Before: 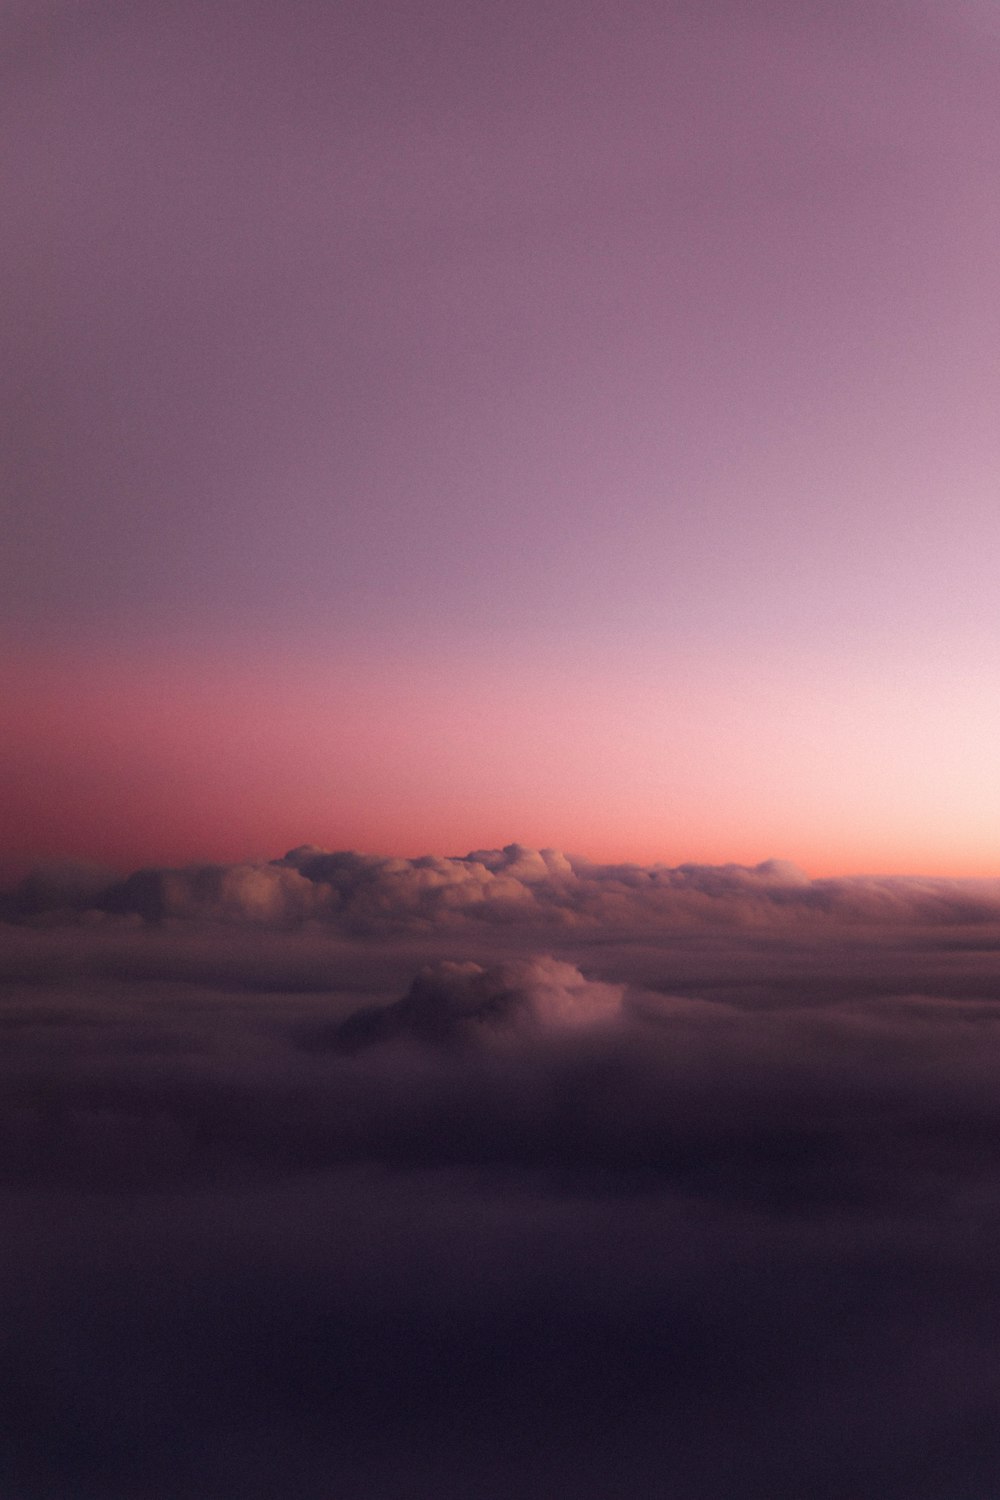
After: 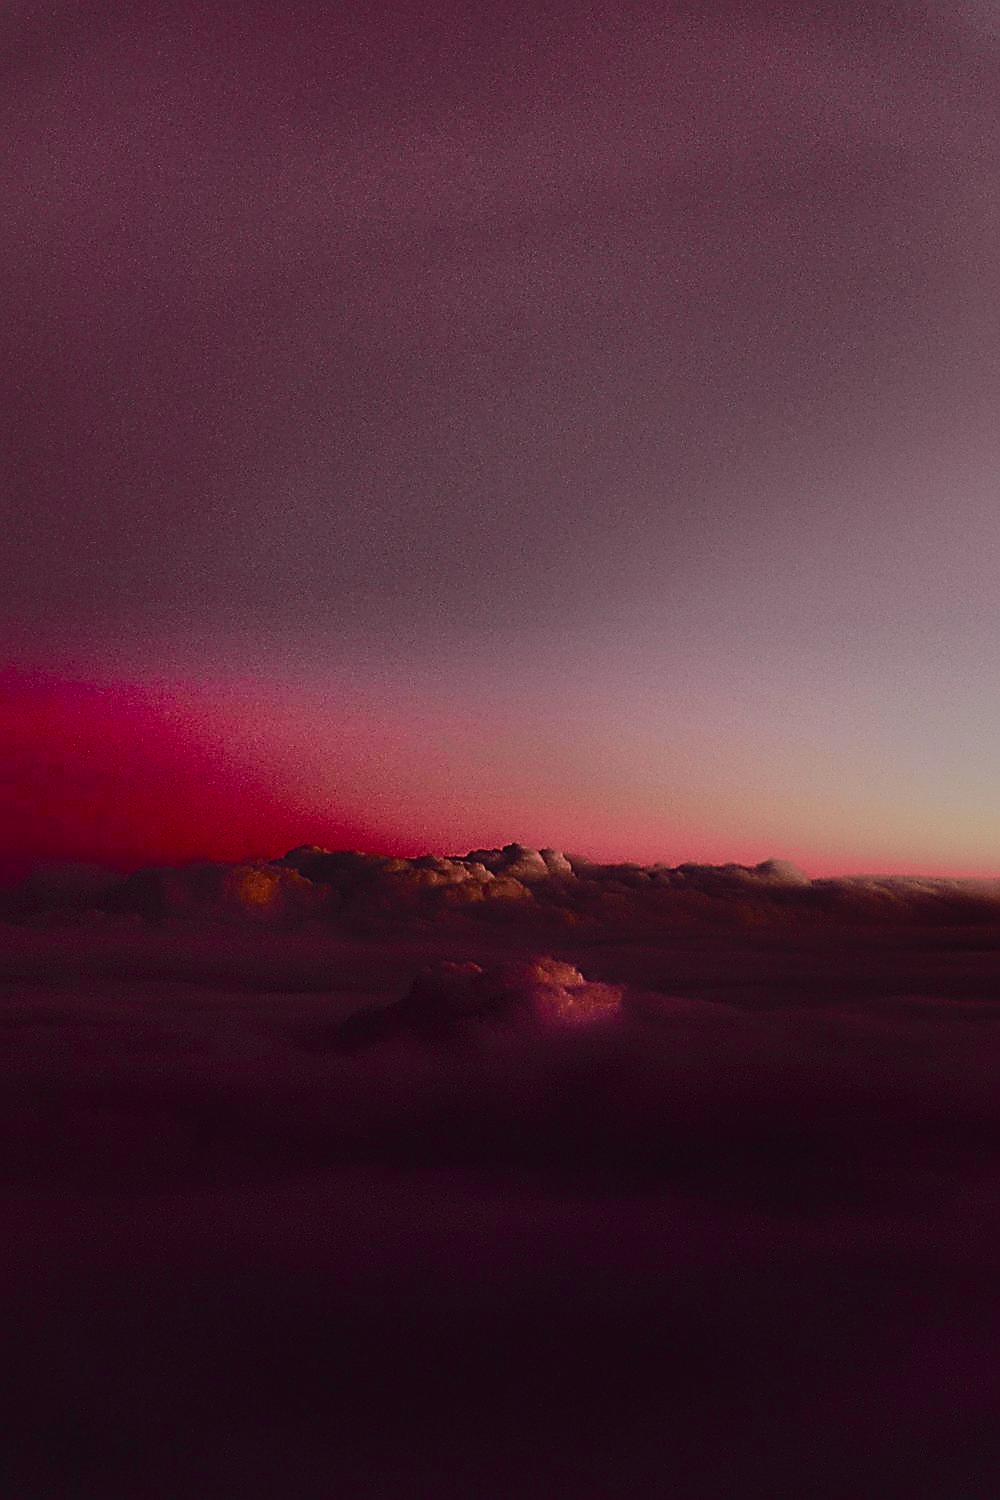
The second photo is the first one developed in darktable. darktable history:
color calibration: illuminant Planckian (black body), adaptation linear Bradford (ICC v4), x 0.361, y 0.366, temperature 4511.61 K, saturation algorithm version 1 (2020)
shadows and highlights: shadows 80.73, white point adjustment -9.07, highlights -61.46, soften with gaussian
color correction: saturation 0.8
sharpen: amount 2
contrast brightness saturation: contrast 0.19, brightness -0.11, saturation 0.21
exposure: exposure -1 EV, compensate highlight preservation false
tone curve: curves: ch0 [(0, 0.006) (0.184, 0.117) (0.405, 0.46) (0.456, 0.528) (0.634, 0.728) (0.877, 0.89) (0.984, 0.935)]; ch1 [(0, 0) (0.443, 0.43) (0.492, 0.489) (0.566, 0.579) (0.595, 0.625) (0.608, 0.667) (0.65, 0.729) (1, 1)]; ch2 [(0, 0) (0.33, 0.301) (0.421, 0.443) (0.447, 0.489) (0.495, 0.505) (0.537, 0.583) (0.586, 0.591) (0.663, 0.686) (1, 1)], color space Lab, independent channels, preserve colors none
